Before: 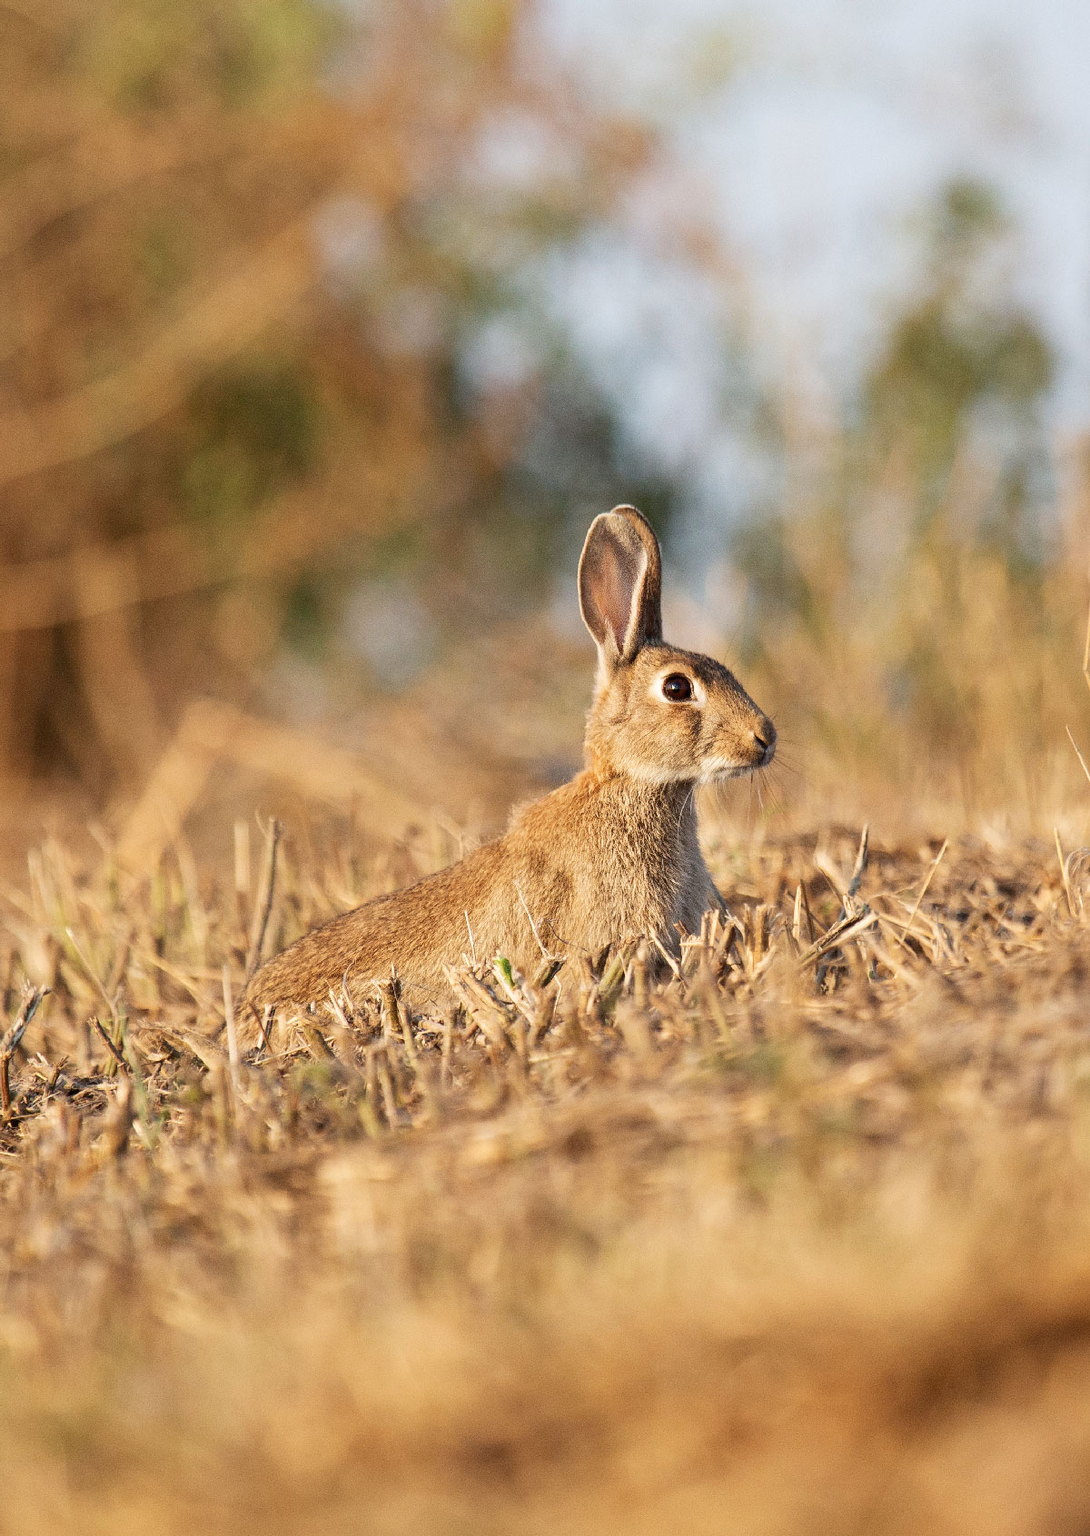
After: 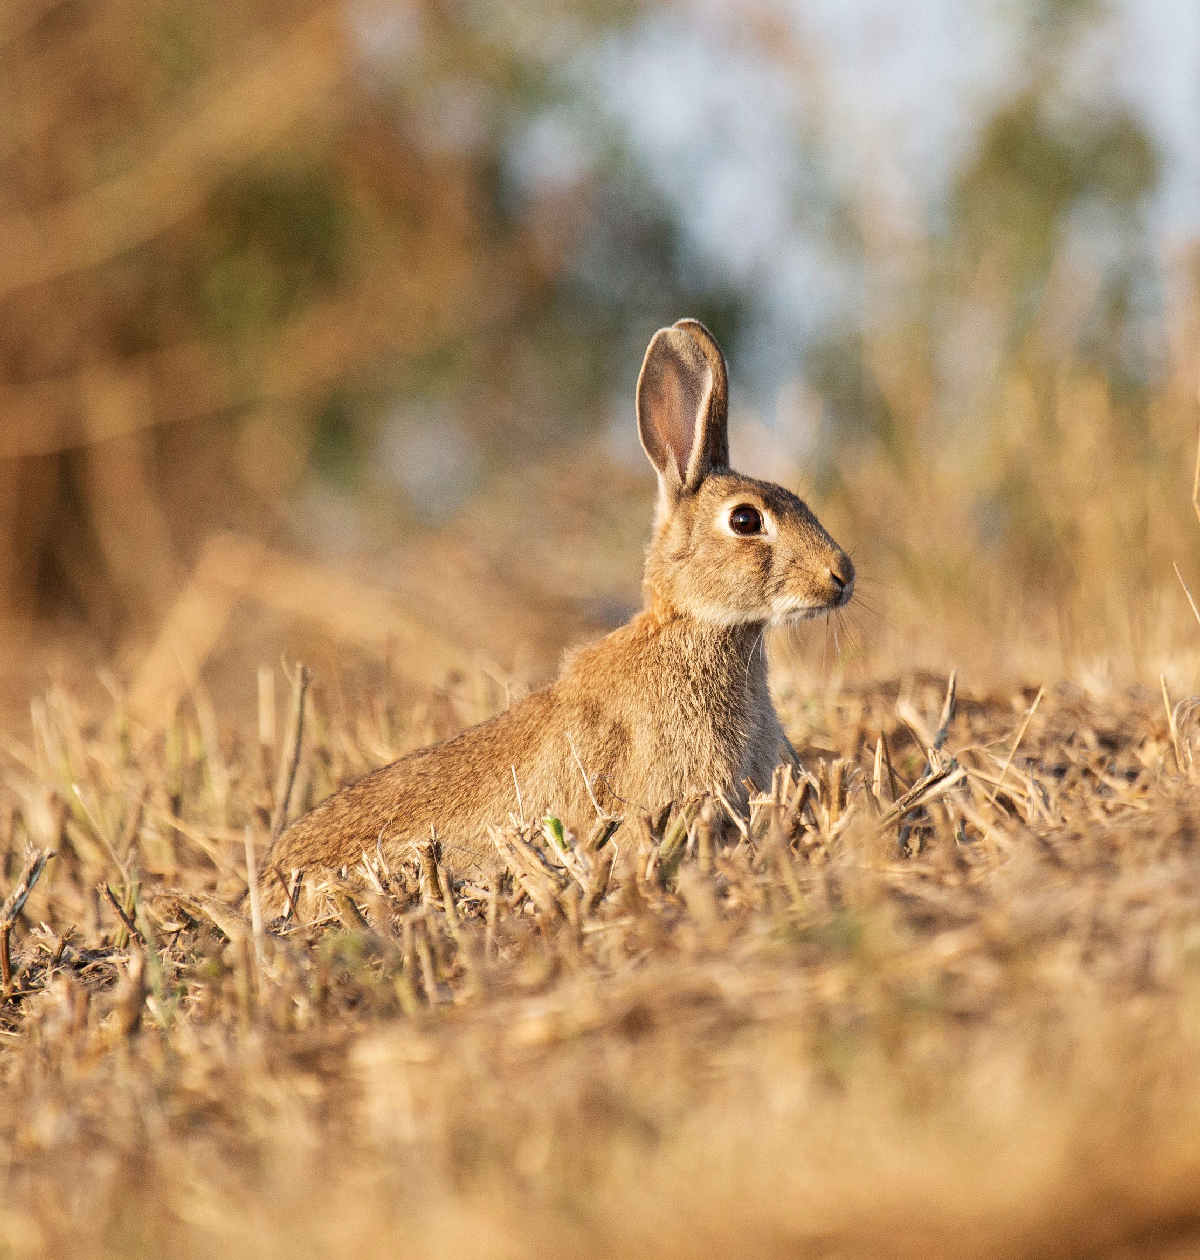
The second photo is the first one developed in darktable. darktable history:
crop: top 14.021%, bottom 11.437%
tone equalizer: on, module defaults
